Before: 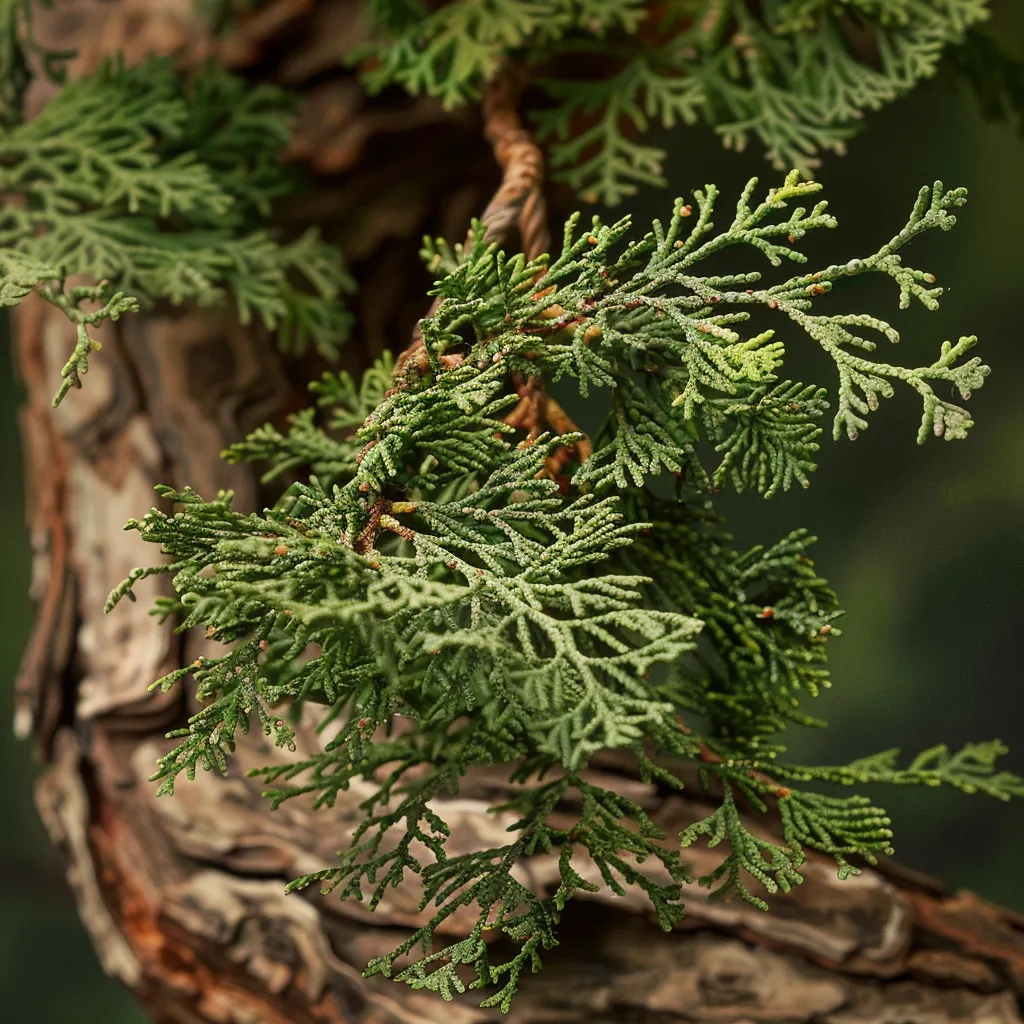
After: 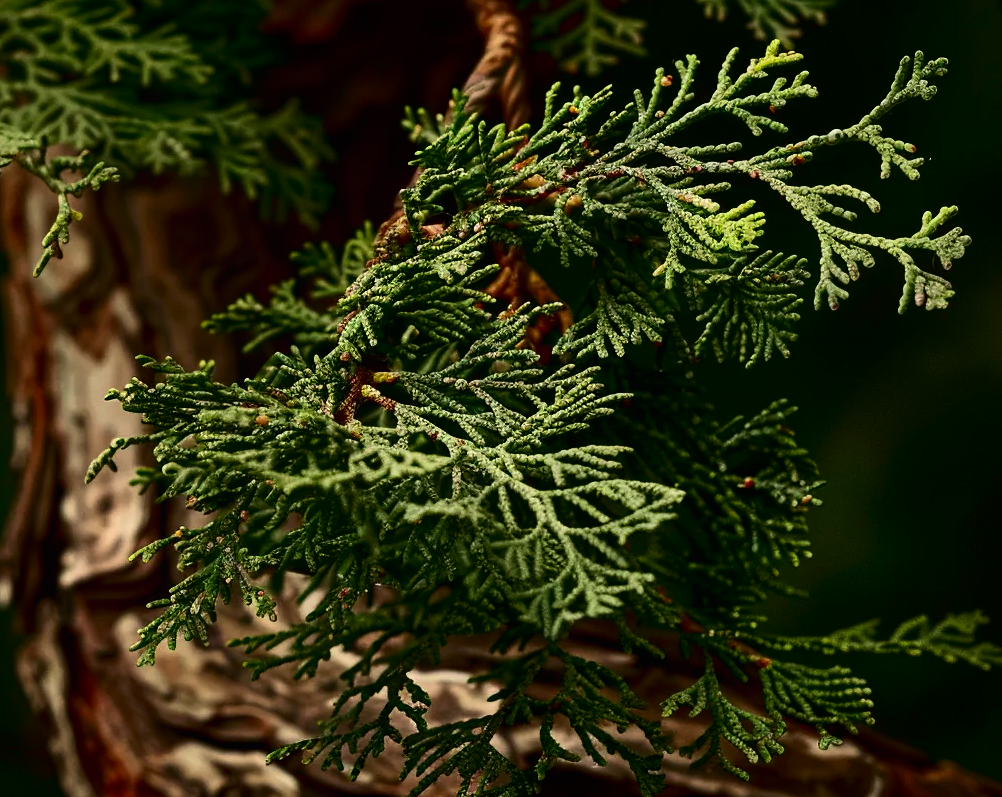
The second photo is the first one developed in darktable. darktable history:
crop and rotate: left 1.888%, top 12.752%, right 0.176%, bottom 9.402%
local contrast: mode bilateral grid, contrast 99, coarseness 100, detail 92%, midtone range 0.2
contrast brightness saturation: contrast 0.244, brightness -0.239, saturation 0.14
tone curve: curves: ch0 [(0, 0) (0.641, 0.595) (1, 1)], preserve colors none
exposure: compensate highlight preservation false
haze removal: adaptive false
